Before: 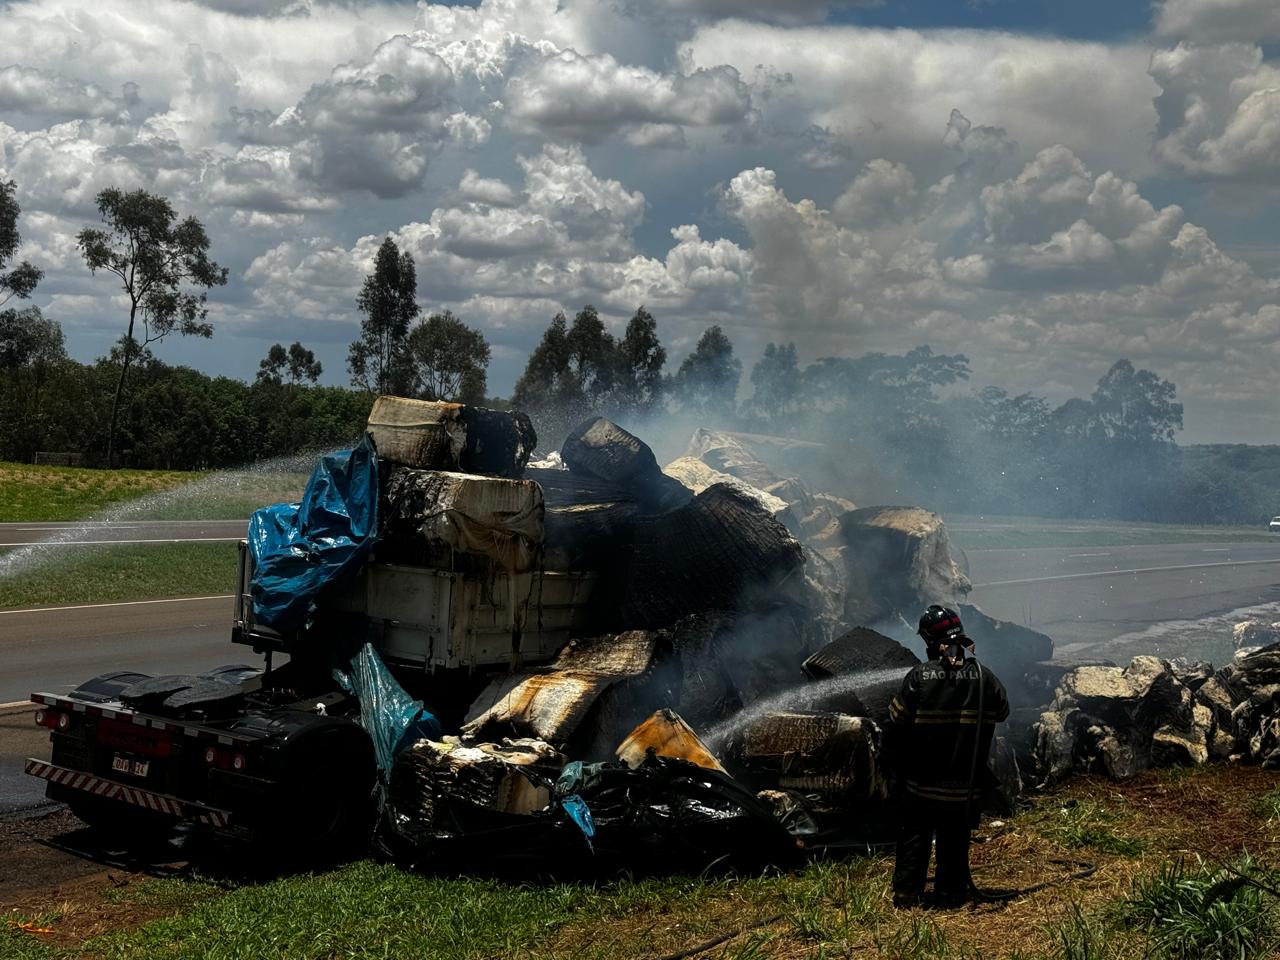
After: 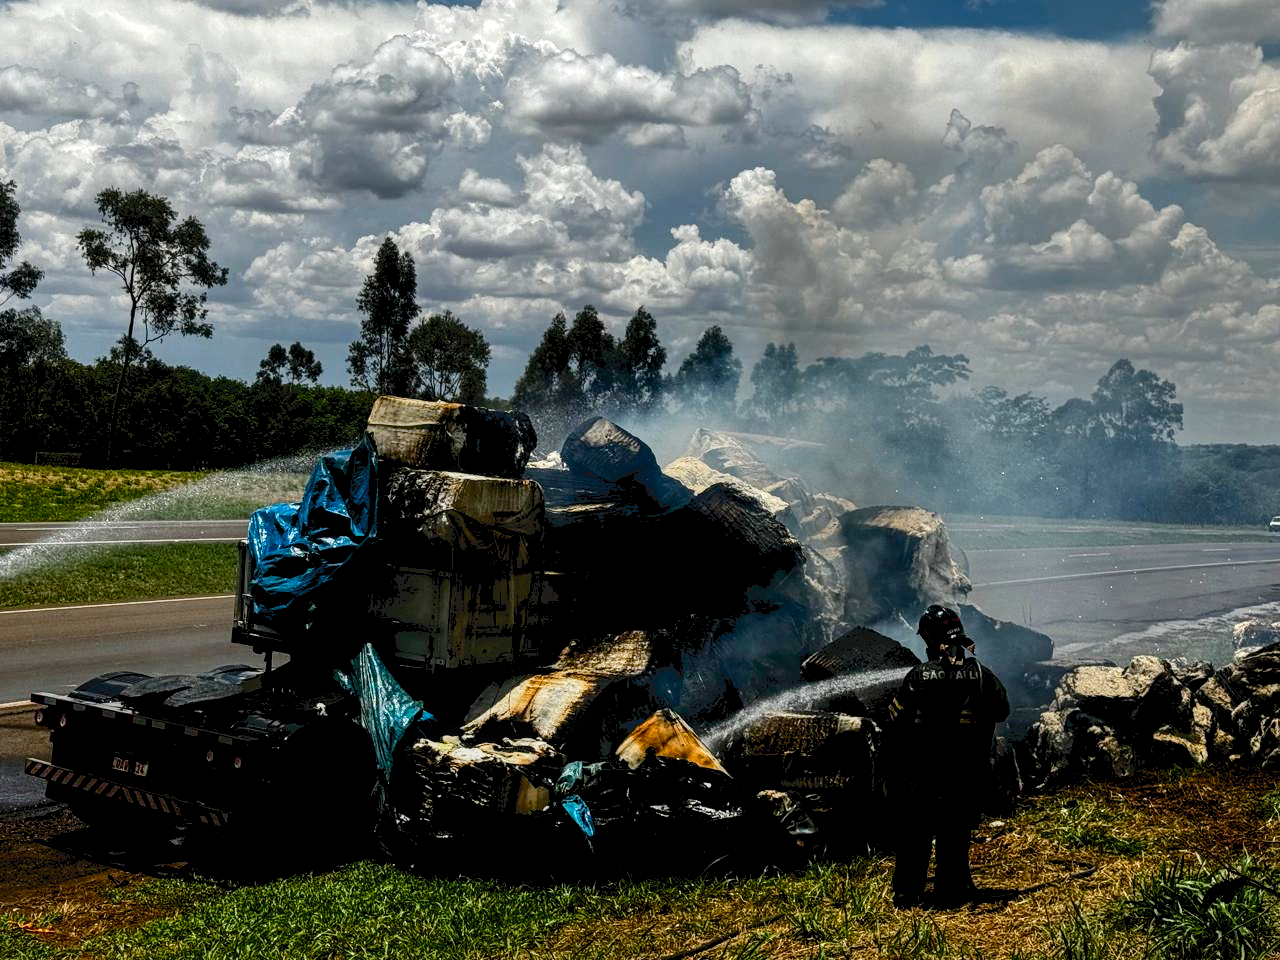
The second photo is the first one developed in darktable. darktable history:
local contrast: detail 130%
color balance rgb: global offset › luminance -1.42%, perceptual saturation grading › global saturation 20%, perceptual saturation grading › highlights -25.548%, perceptual saturation grading › shadows 25.409%
shadows and highlights: shadows 31.96, highlights -33.09, highlights color adjustment 52.73%, soften with gaussian
tone curve: curves: ch0 [(0, 0) (0.003, 0.077) (0.011, 0.078) (0.025, 0.078) (0.044, 0.08) (0.069, 0.088) (0.1, 0.102) (0.136, 0.12) (0.177, 0.148) (0.224, 0.191) (0.277, 0.261) (0.335, 0.335) (0.399, 0.419) (0.468, 0.522) (0.543, 0.611) (0.623, 0.702) (0.709, 0.779) (0.801, 0.855) (0.898, 0.918) (1, 1)], color space Lab, independent channels, preserve colors none
